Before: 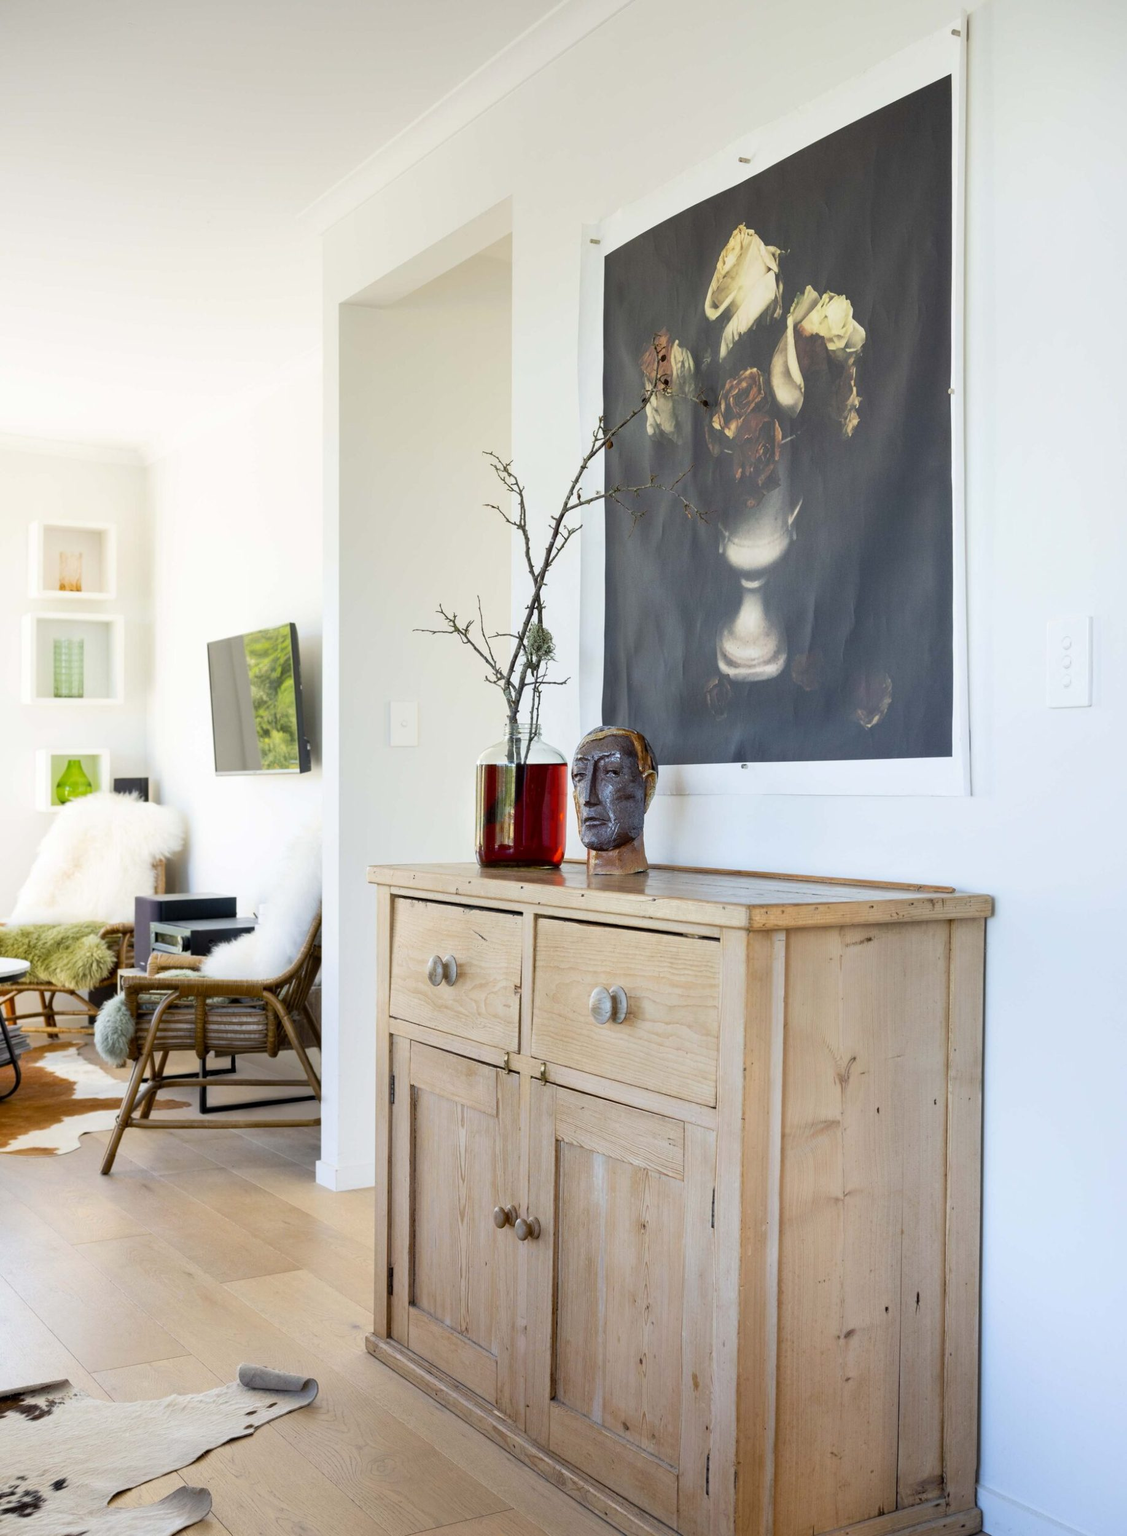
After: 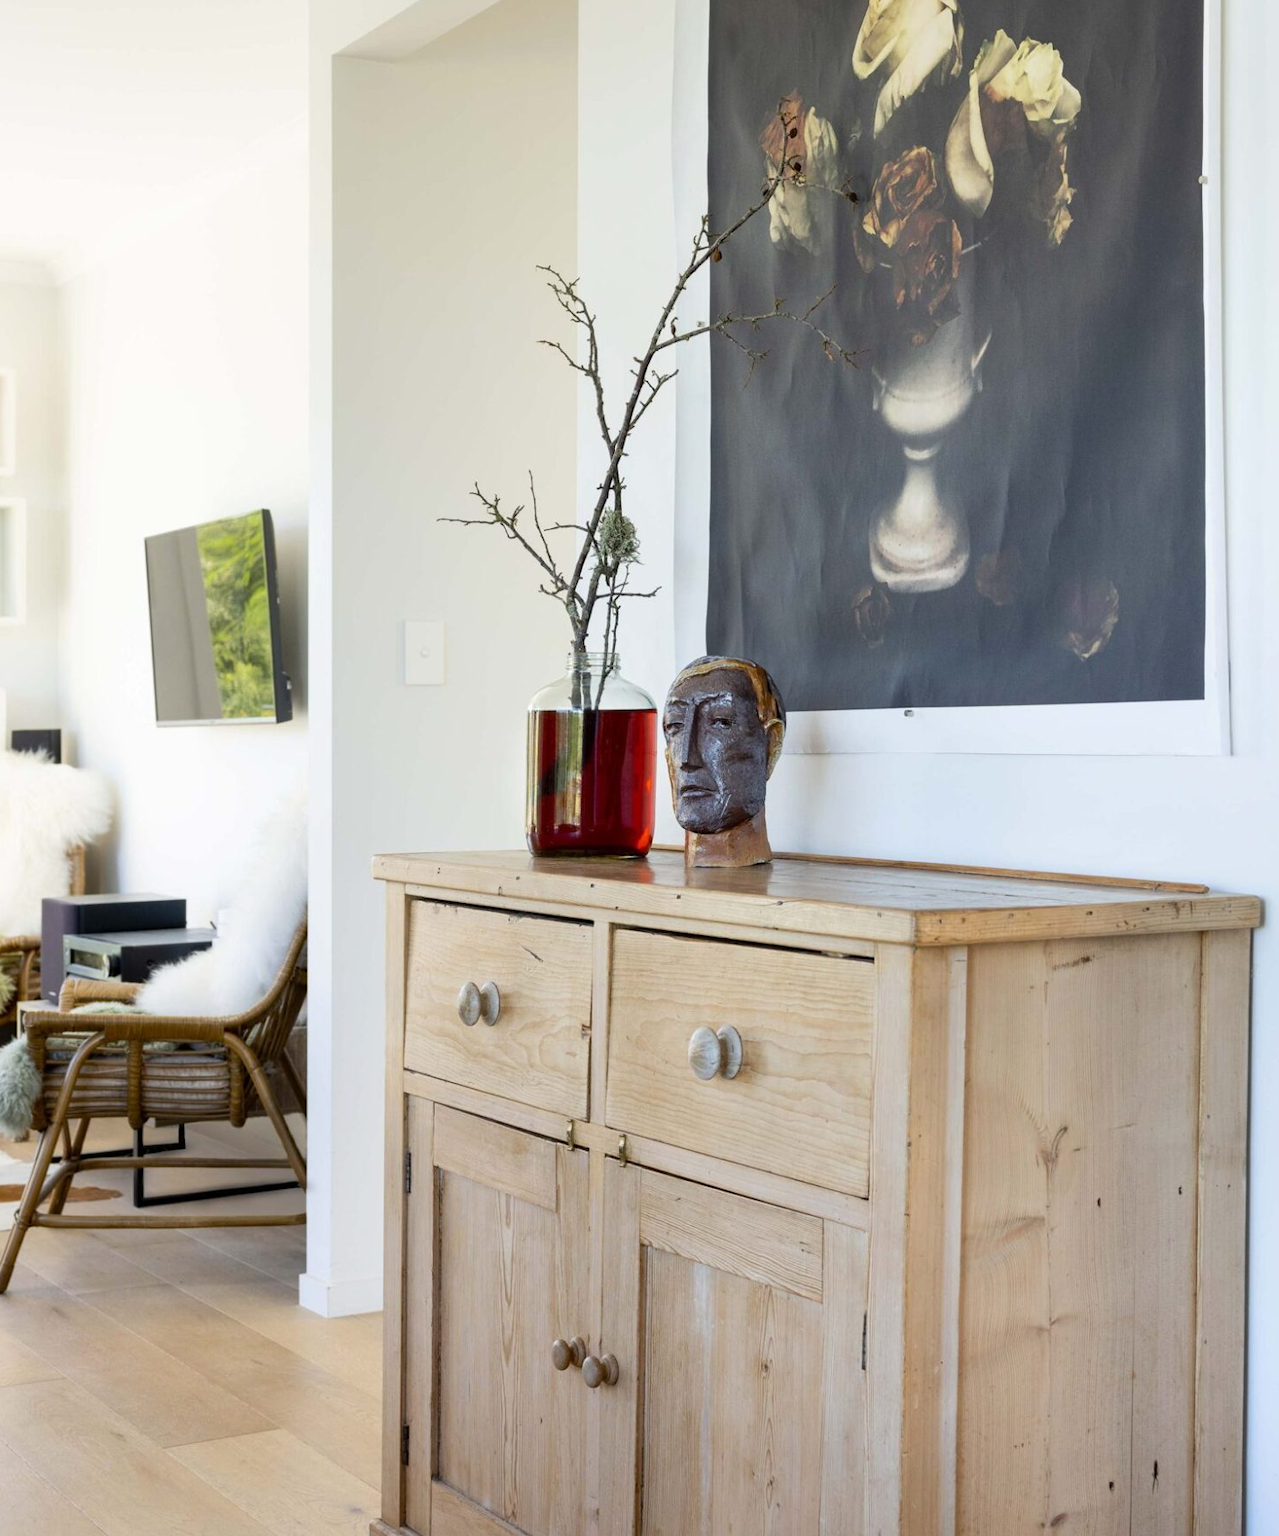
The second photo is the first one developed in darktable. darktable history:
crop: left 9.387%, top 17.25%, right 10.821%, bottom 12.402%
